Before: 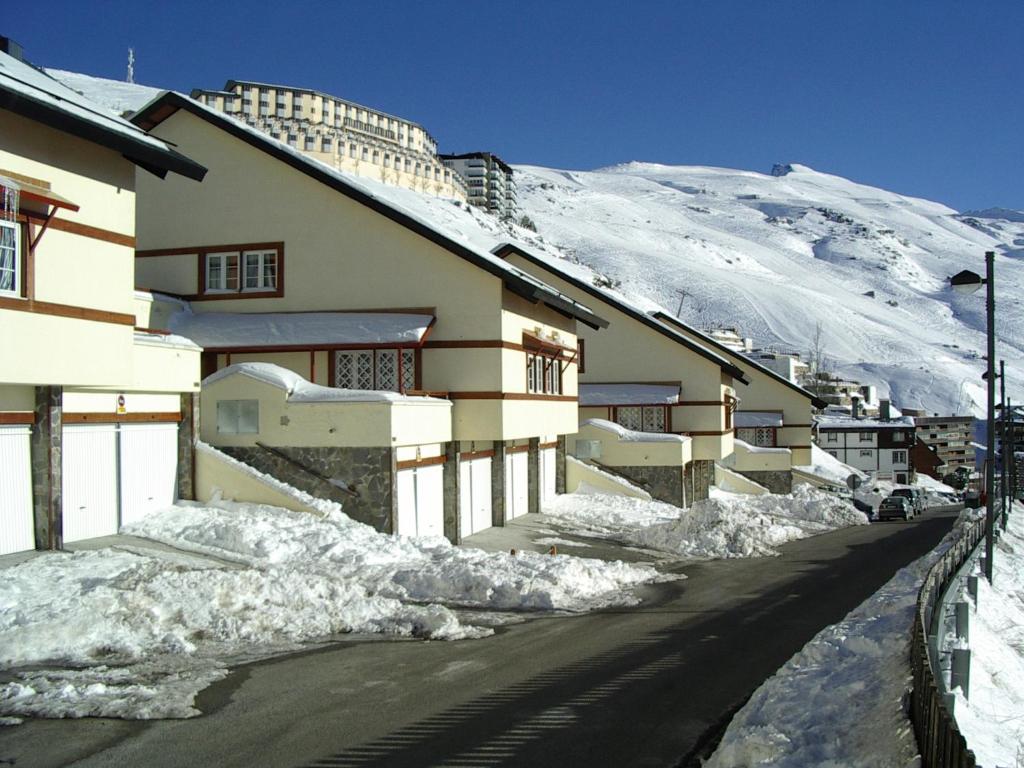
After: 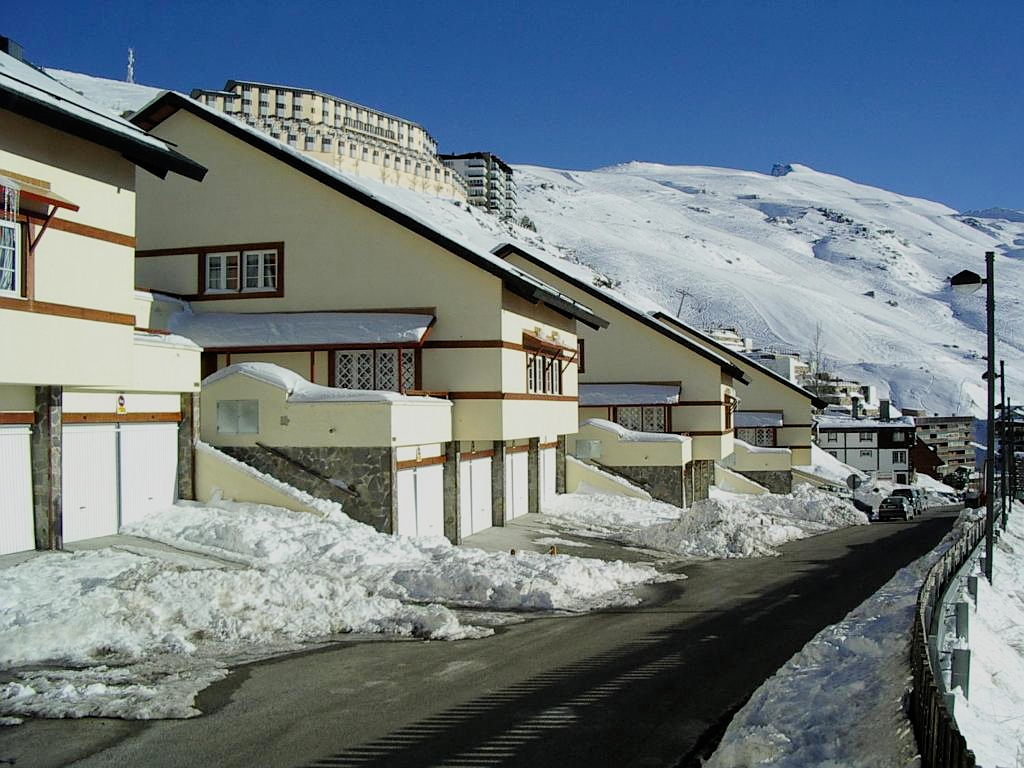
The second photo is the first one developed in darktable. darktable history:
sharpen: radius 0.981, amount 0.602
filmic rgb: black relative exposure -8 EV, white relative exposure 3.89 EV, hardness 4.27
contrast brightness saturation: saturation 0.103
